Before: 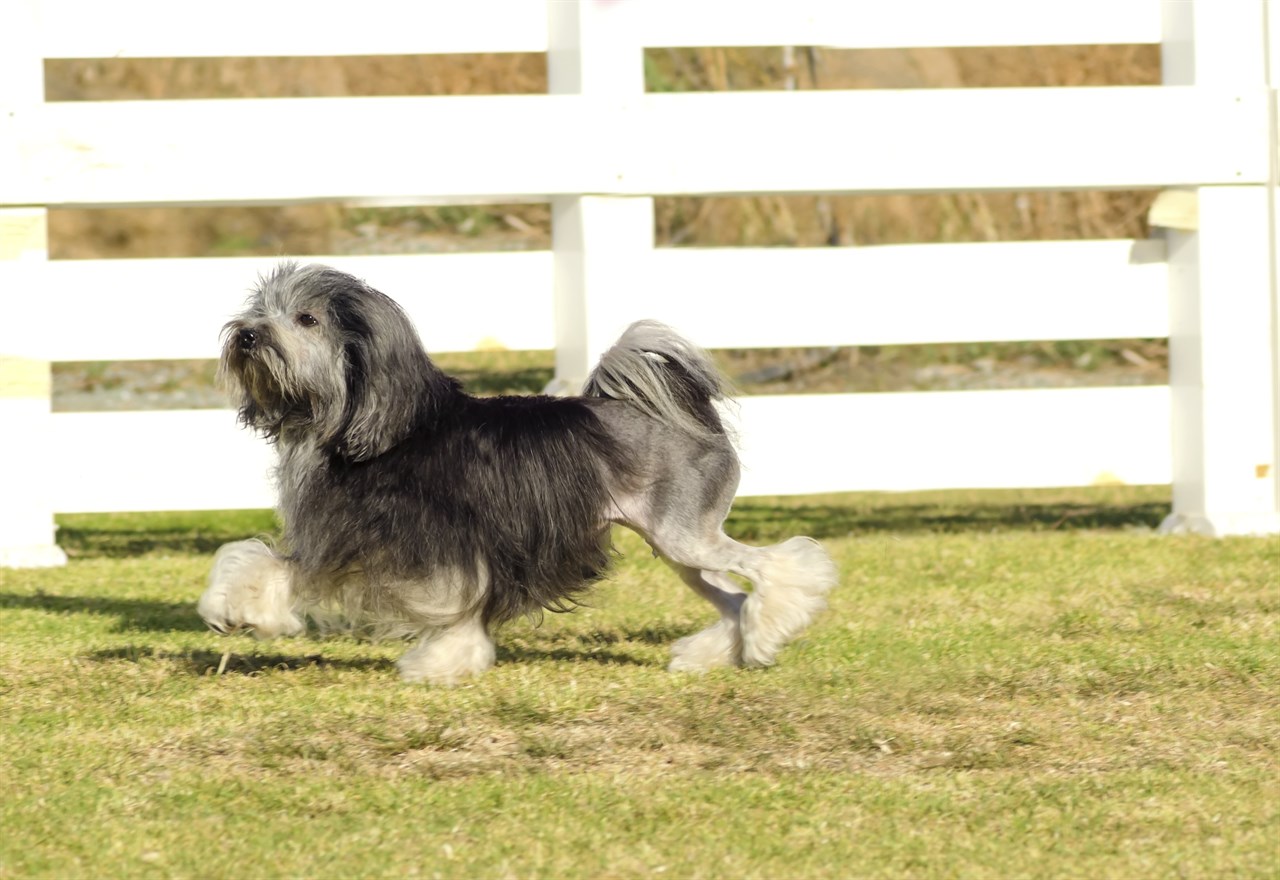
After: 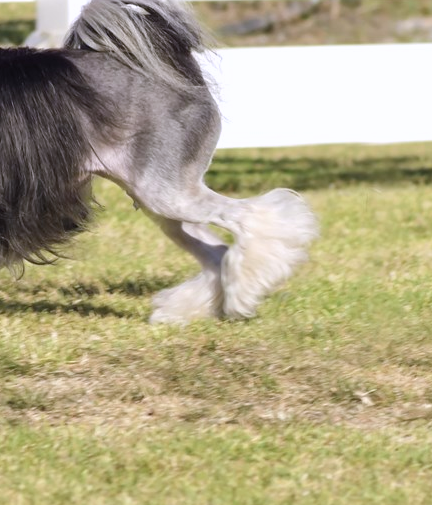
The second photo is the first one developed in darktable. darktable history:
color calibration: illuminant custom, x 0.363, y 0.385, temperature 4522.43 K, gamut compression 1.68
crop: left 40.587%, top 39.626%, right 25.658%, bottom 2.92%
